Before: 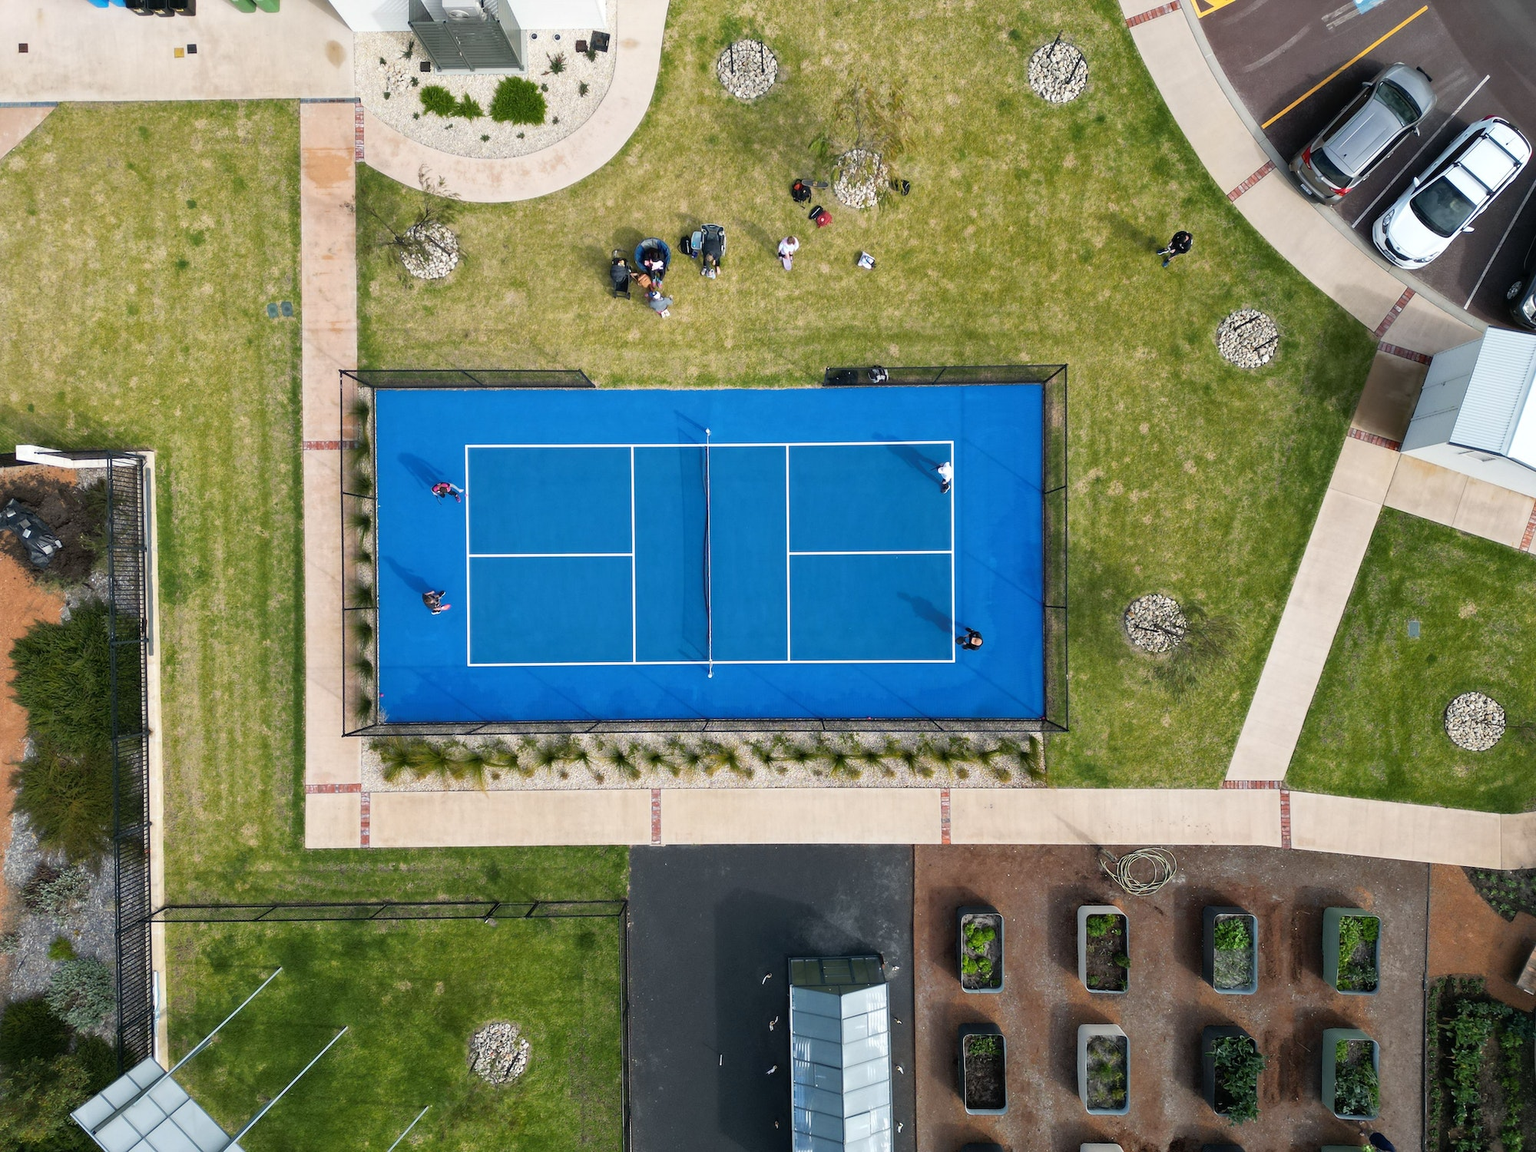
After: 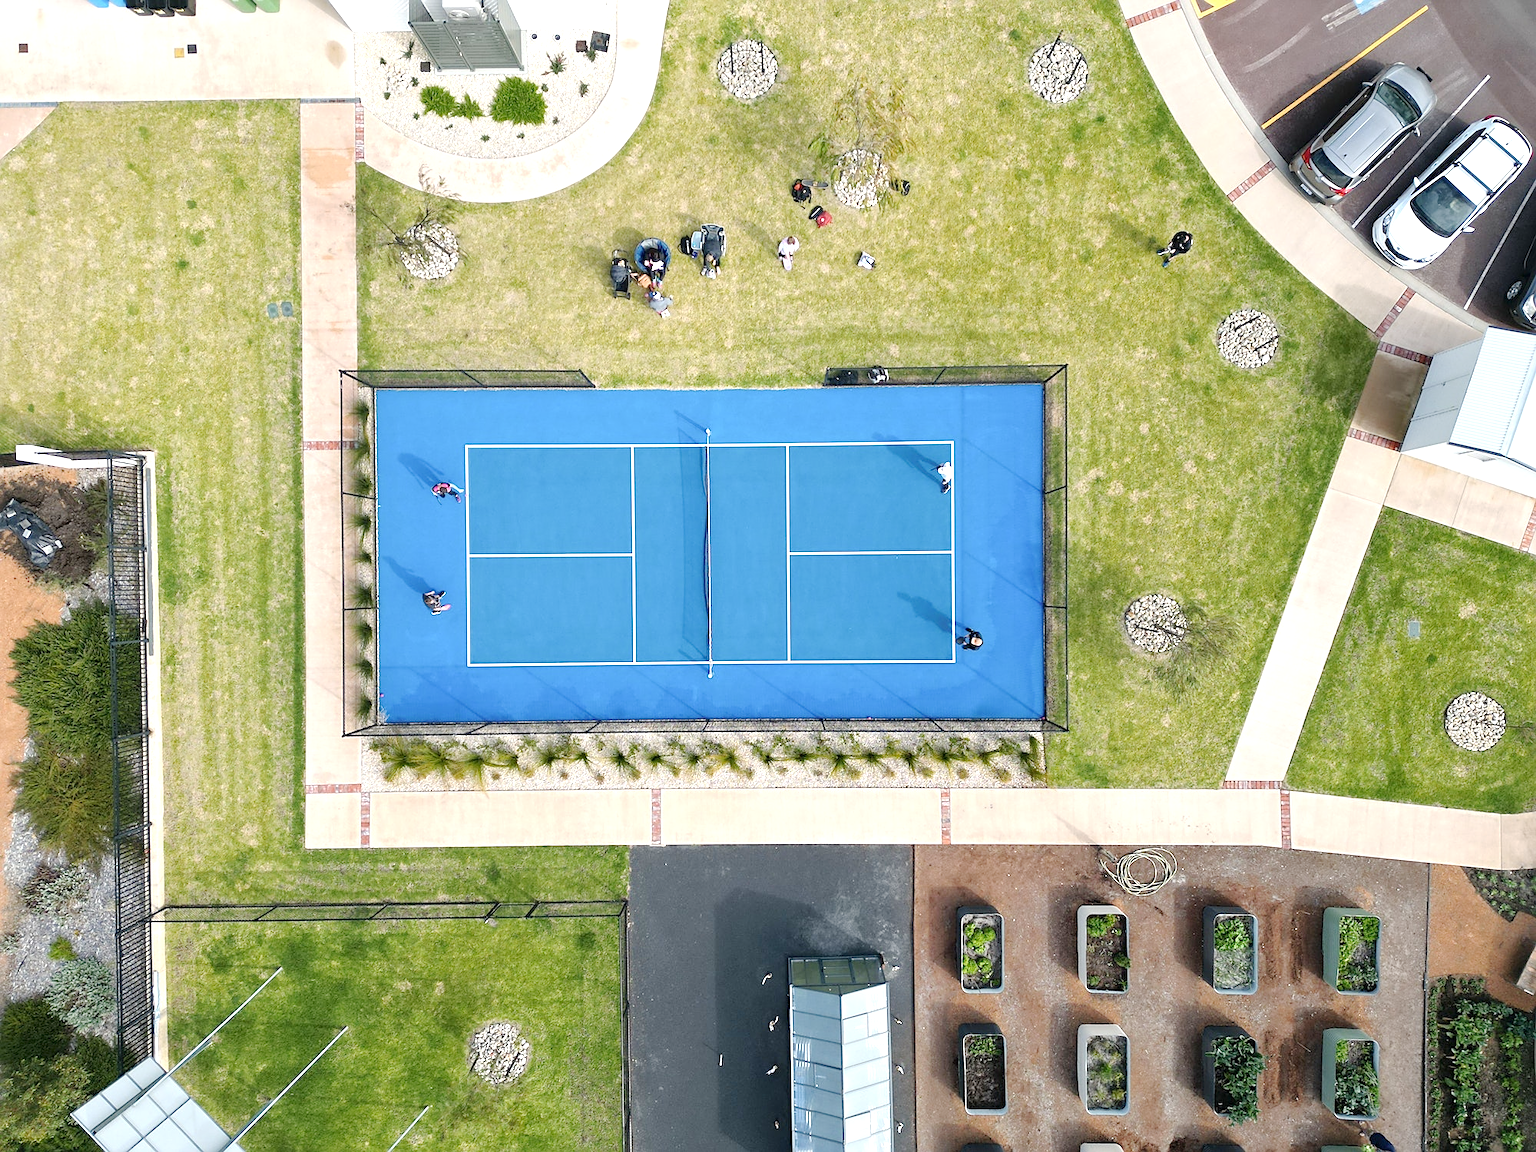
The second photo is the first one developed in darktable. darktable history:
sharpen: amount 0.498
exposure: exposure 0.561 EV, compensate highlight preservation false
base curve: curves: ch0 [(0, 0) (0.158, 0.273) (0.879, 0.895) (1, 1)], preserve colors none
